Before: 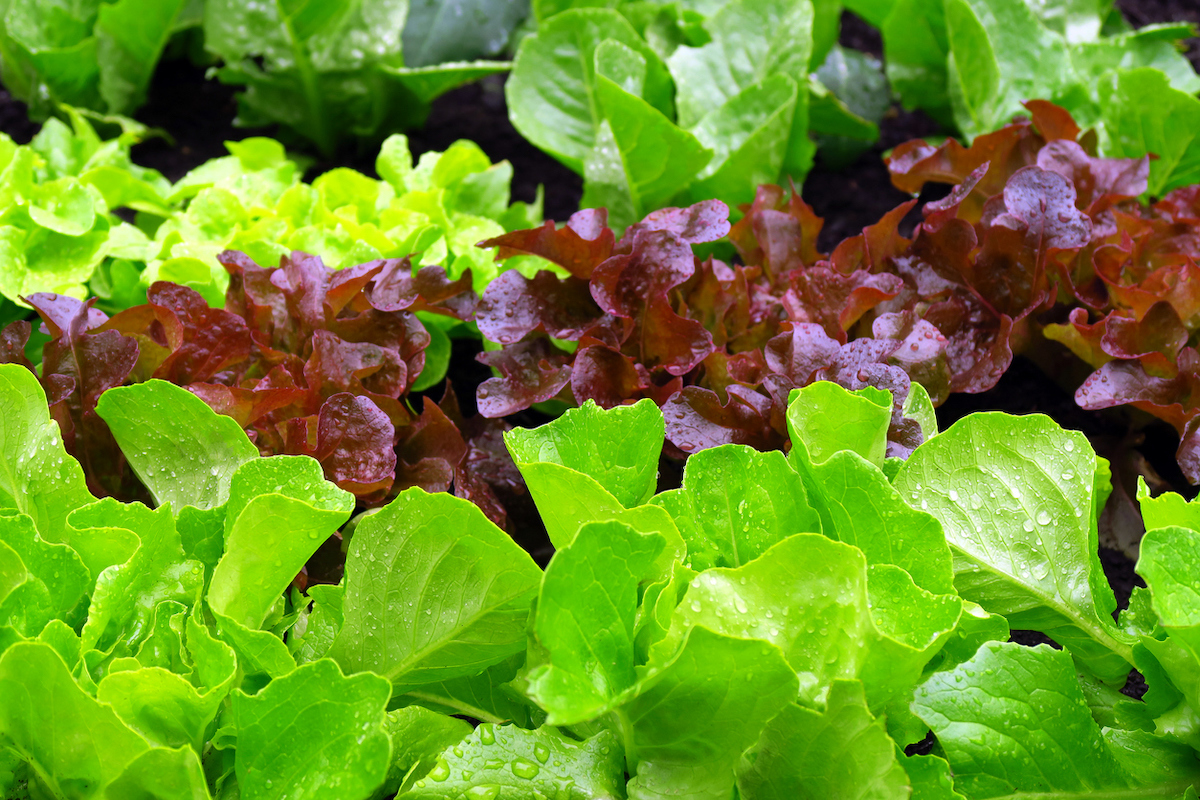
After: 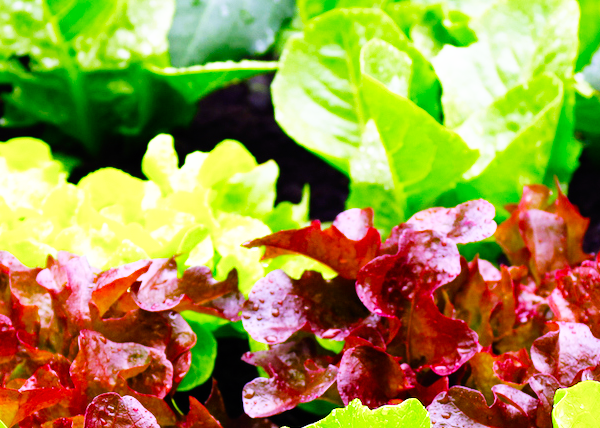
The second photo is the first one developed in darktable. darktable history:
color balance rgb: perceptual saturation grading › global saturation 20%, perceptual saturation grading › highlights -25%, perceptual saturation grading › shadows 25%
base curve: curves: ch0 [(0, 0) (0.007, 0.004) (0.027, 0.03) (0.046, 0.07) (0.207, 0.54) (0.442, 0.872) (0.673, 0.972) (1, 1)], preserve colors none
exposure: compensate highlight preservation false
crop: left 19.556%, right 30.401%, bottom 46.458%
